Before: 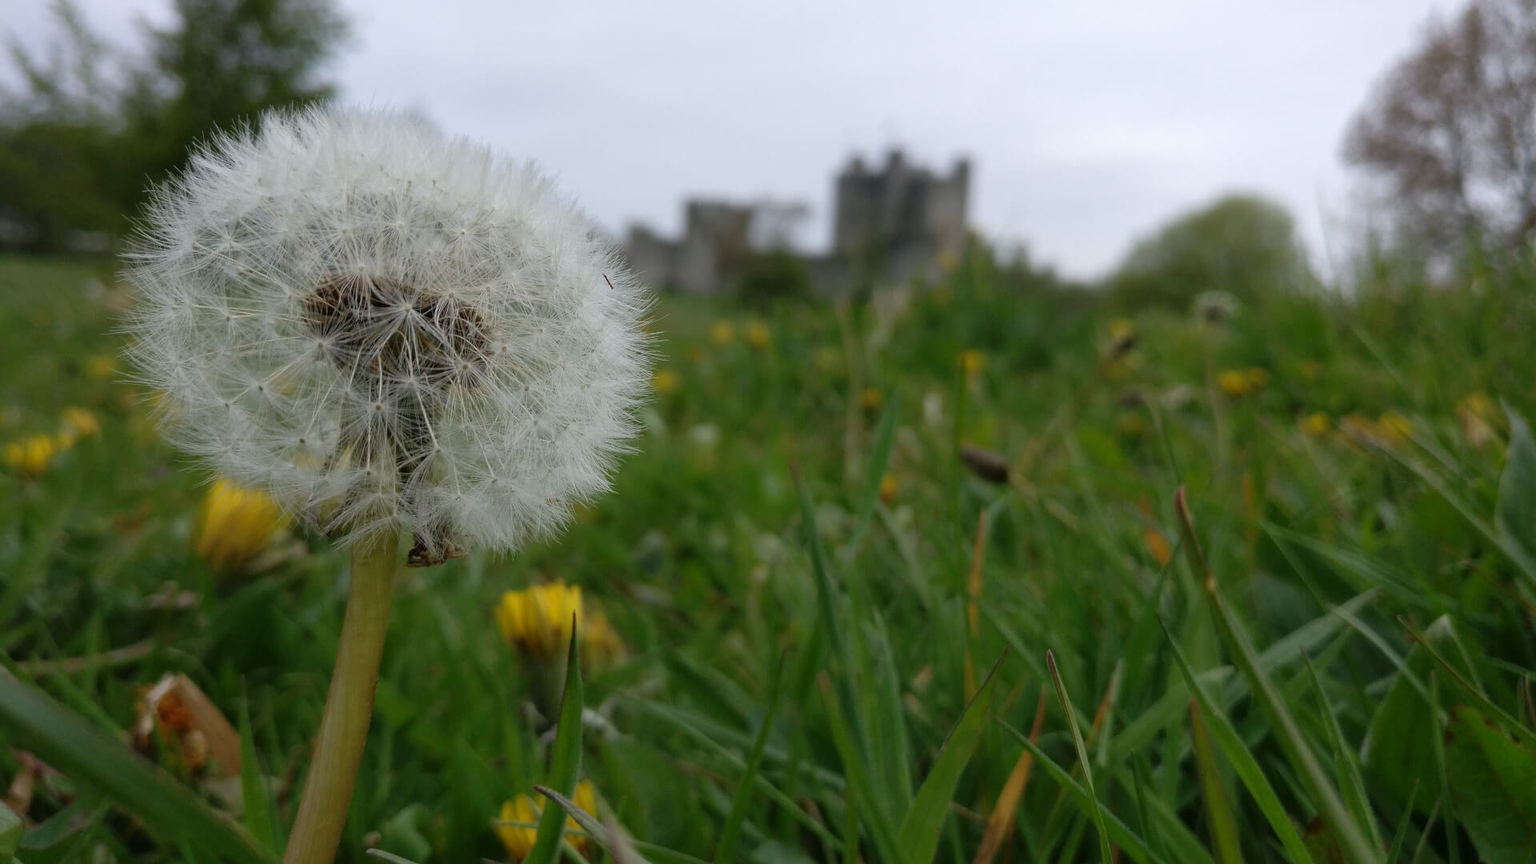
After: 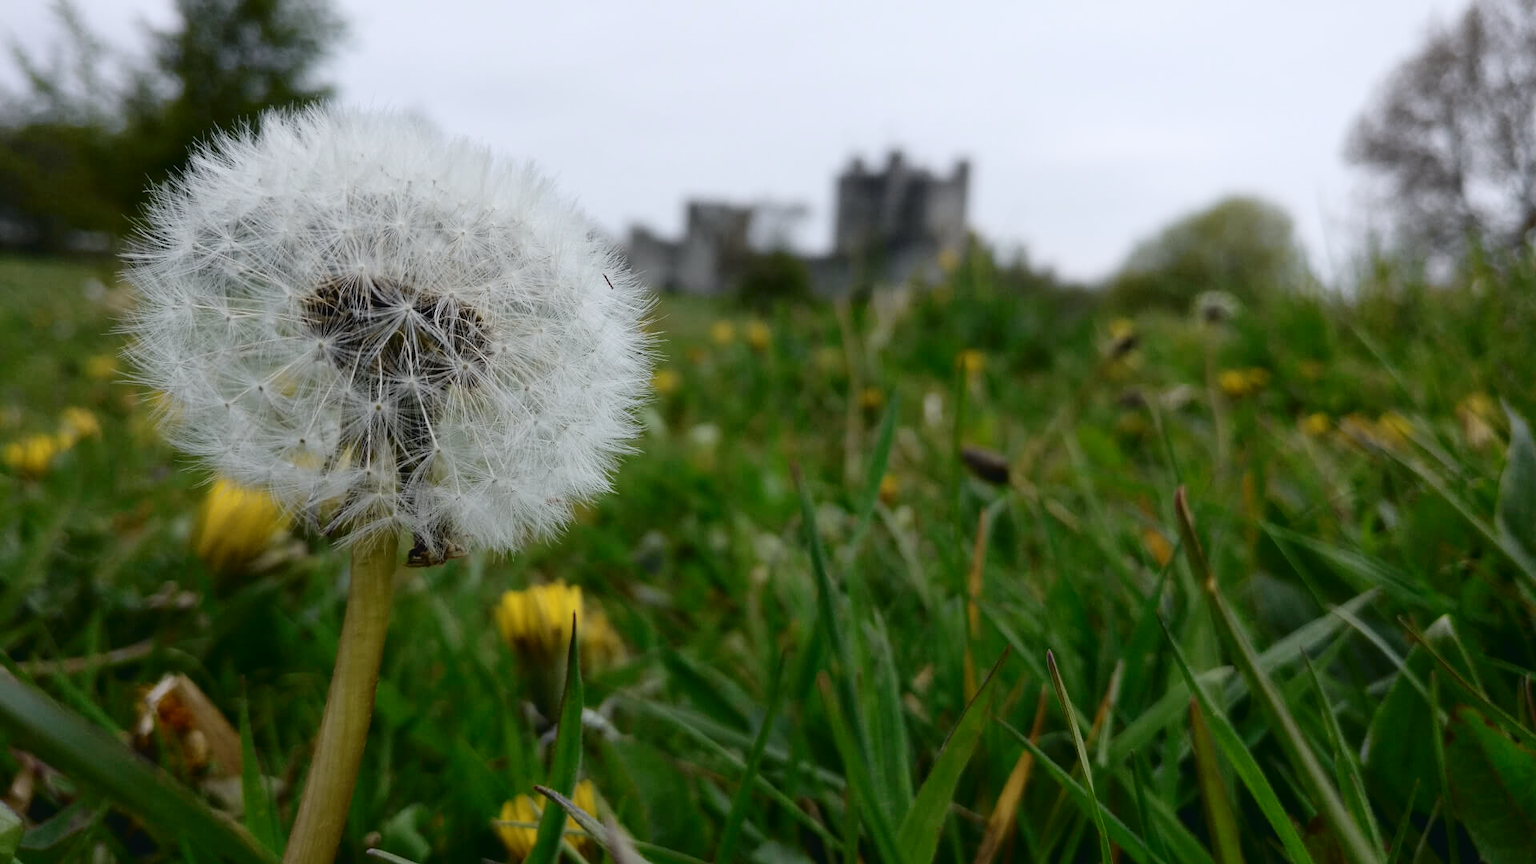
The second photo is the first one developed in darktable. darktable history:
tone curve: curves: ch0 [(0, 0.023) (0.104, 0.058) (0.21, 0.162) (0.469, 0.524) (0.579, 0.65) (0.725, 0.8) (0.858, 0.903) (1, 0.974)]; ch1 [(0, 0) (0.414, 0.395) (0.447, 0.447) (0.502, 0.501) (0.521, 0.512) (0.57, 0.563) (0.618, 0.61) (0.654, 0.642) (1, 1)]; ch2 [(0, 0) (0.356, 0.408) (0.437, 0.453) (0.492, 0.485) (0.524, 0.508) (0.566, 0.567) (0.595, 0.604) (1, 1)], color space Lab, independent channels, preserve colors none
